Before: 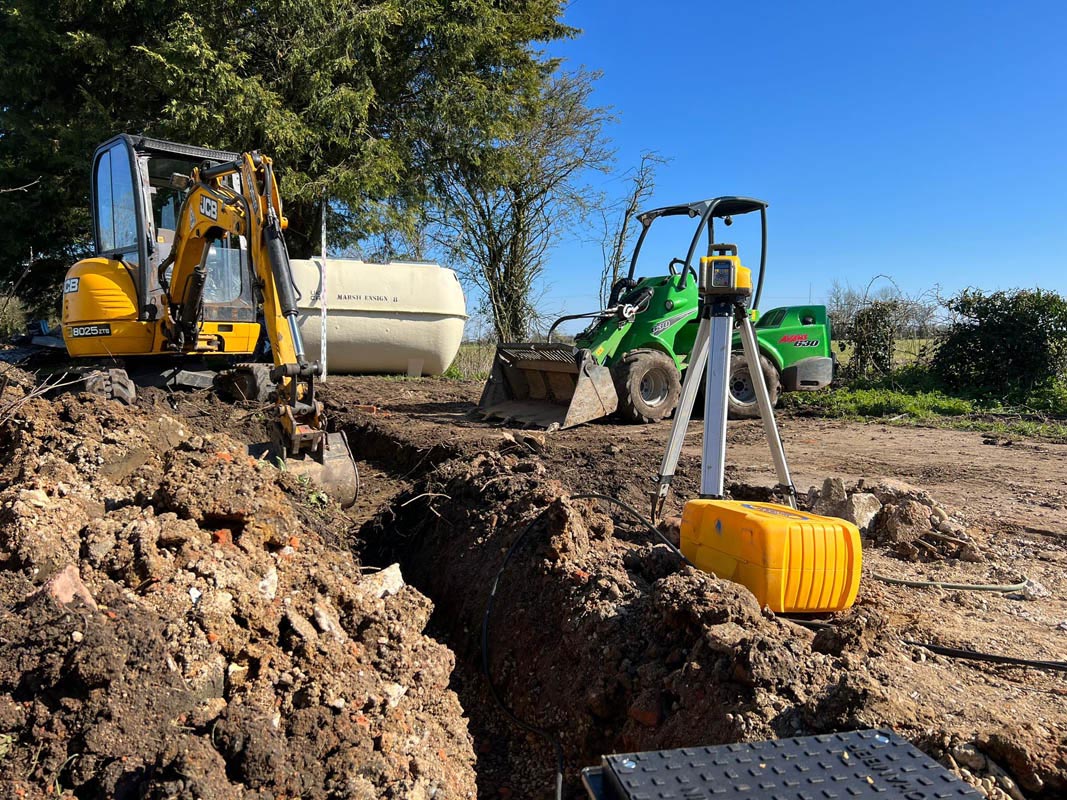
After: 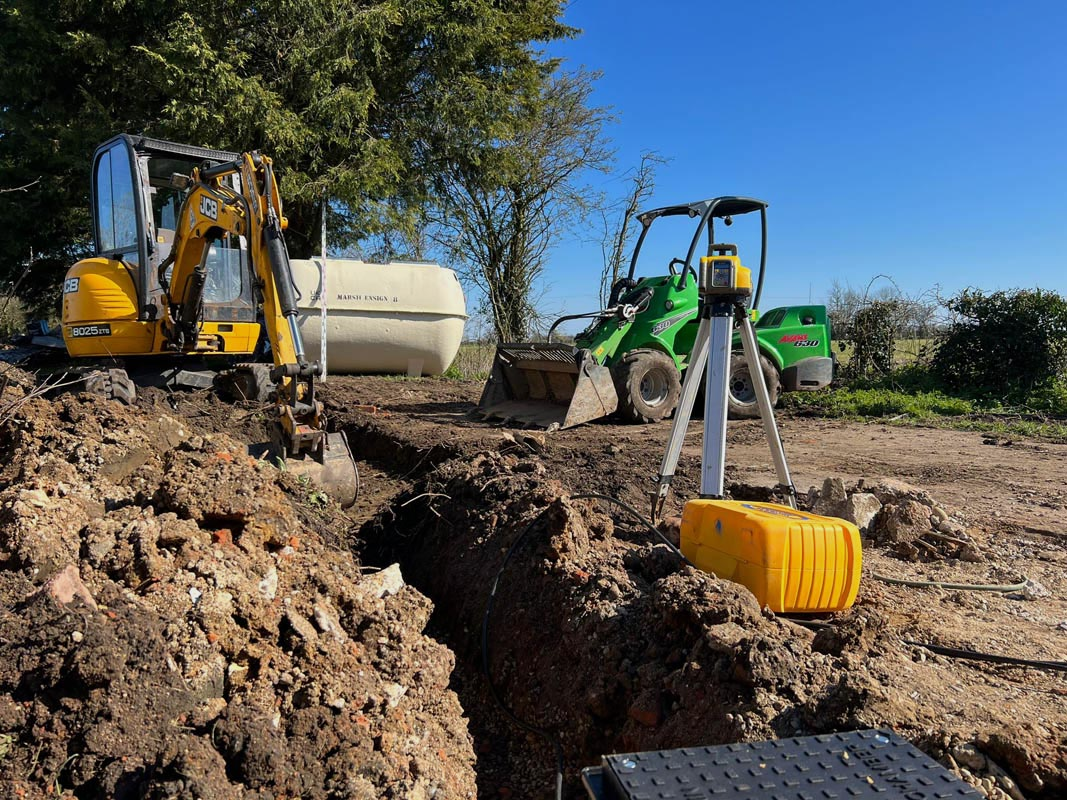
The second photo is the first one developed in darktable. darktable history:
exposure: exposure -0.243 EV, compensate highlight preservation false
